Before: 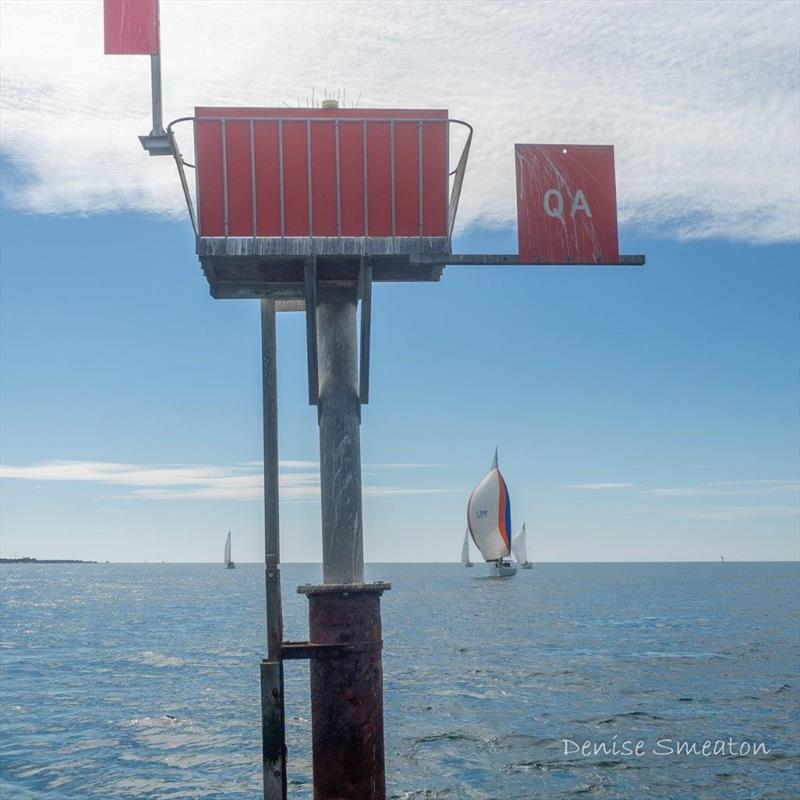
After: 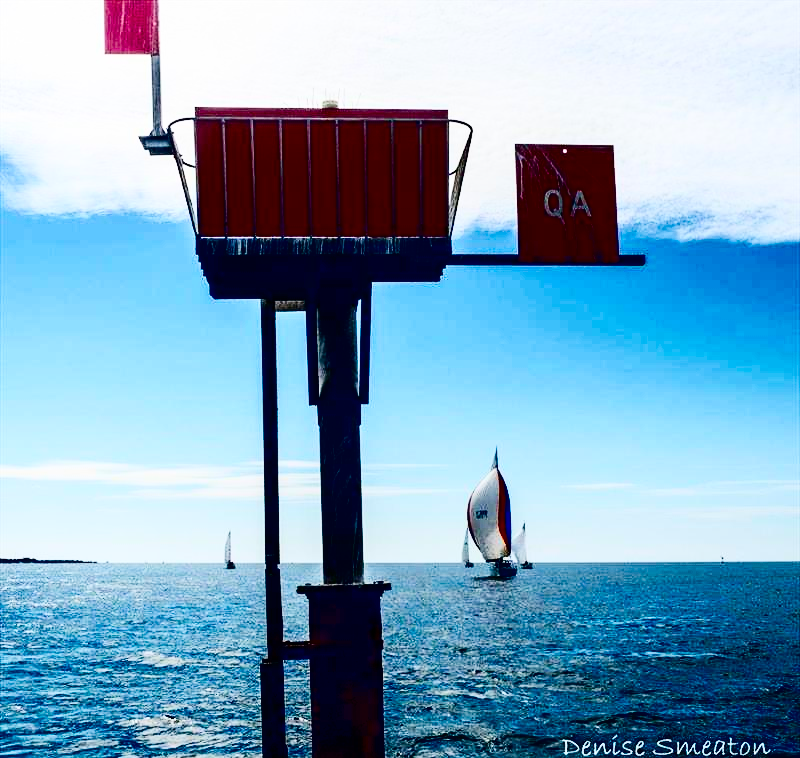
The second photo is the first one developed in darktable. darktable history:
contrast brightness saturation: contrast 0.762, brightness -0.989, saturation 0.991
tone curve: curves: ch0 [(0, 0) (0.004, 0.001) (0.133, 0.151) (0.325, 0.399) (0.475, 0.579) (0.832, 0.902) (1, 1)], preserve colors none
crop and rotate: top 0.005%, bottom 5.222%
